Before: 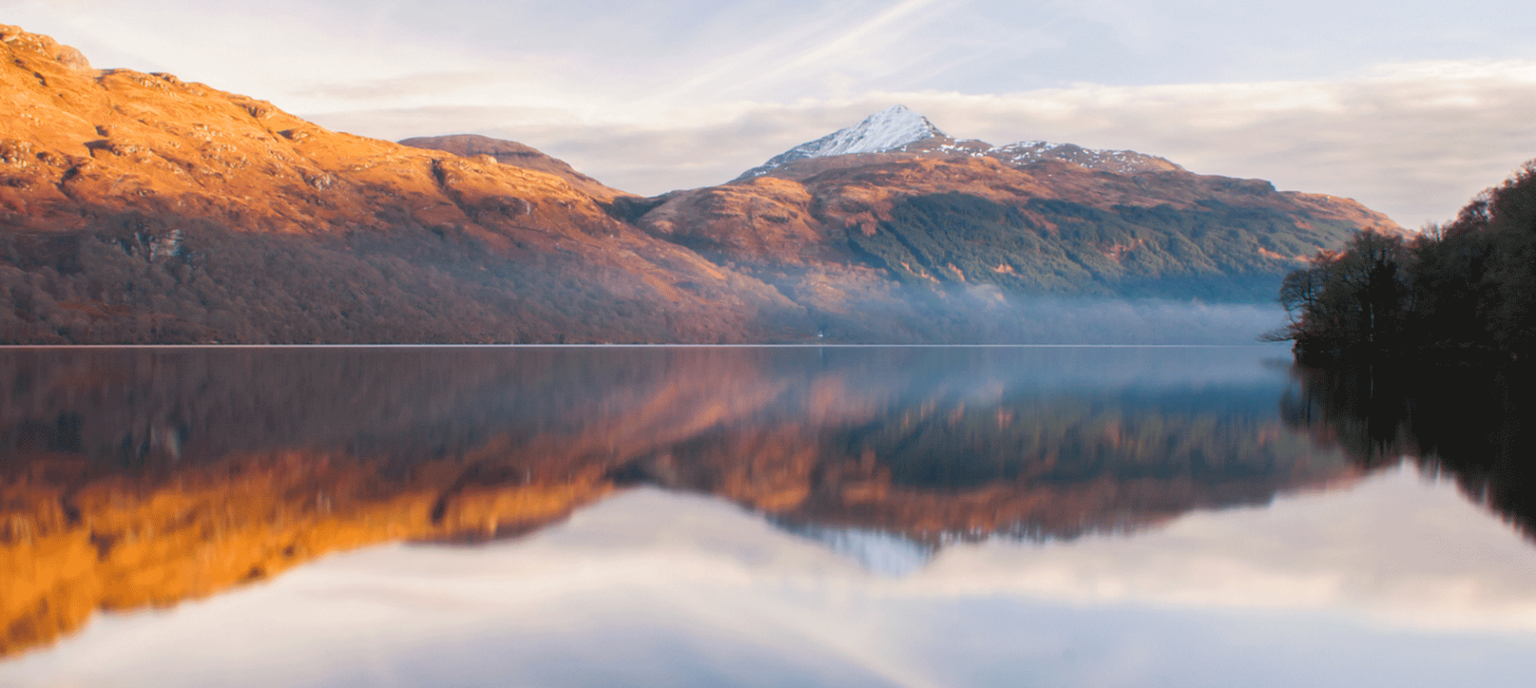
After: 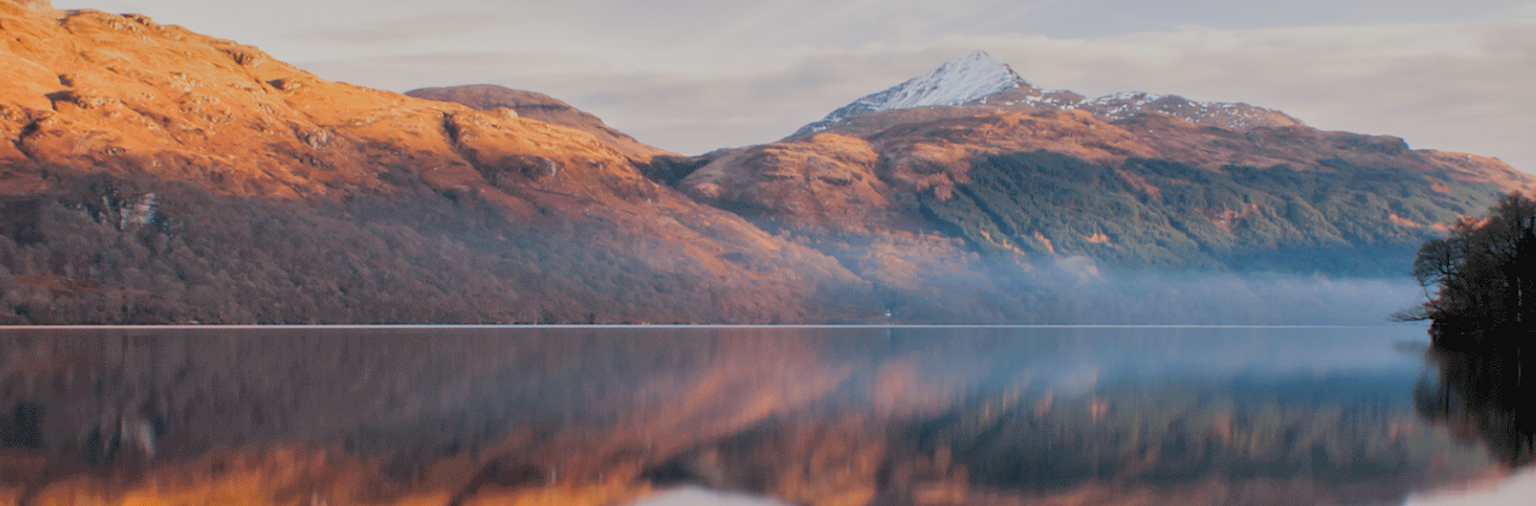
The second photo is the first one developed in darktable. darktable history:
filmic rgb: black relative exposure -7.65 EV, white relative exposure 4.56 EV, threshold 2.94 EV, hardness 3.61, add noise in highlights 0.002, preserve chrominance luminance Y, color science v3 (2019), use custom middle-gray values true, contrast in highlights soft, enable highlight reconstruction true
crop: left 2.944%, top 8.855%, right 9.676%, bottom 26.733%
shadows and highlights: shadows color adjustment 99.16%, highlights color adjustment 0.09%, soften with gaussian
